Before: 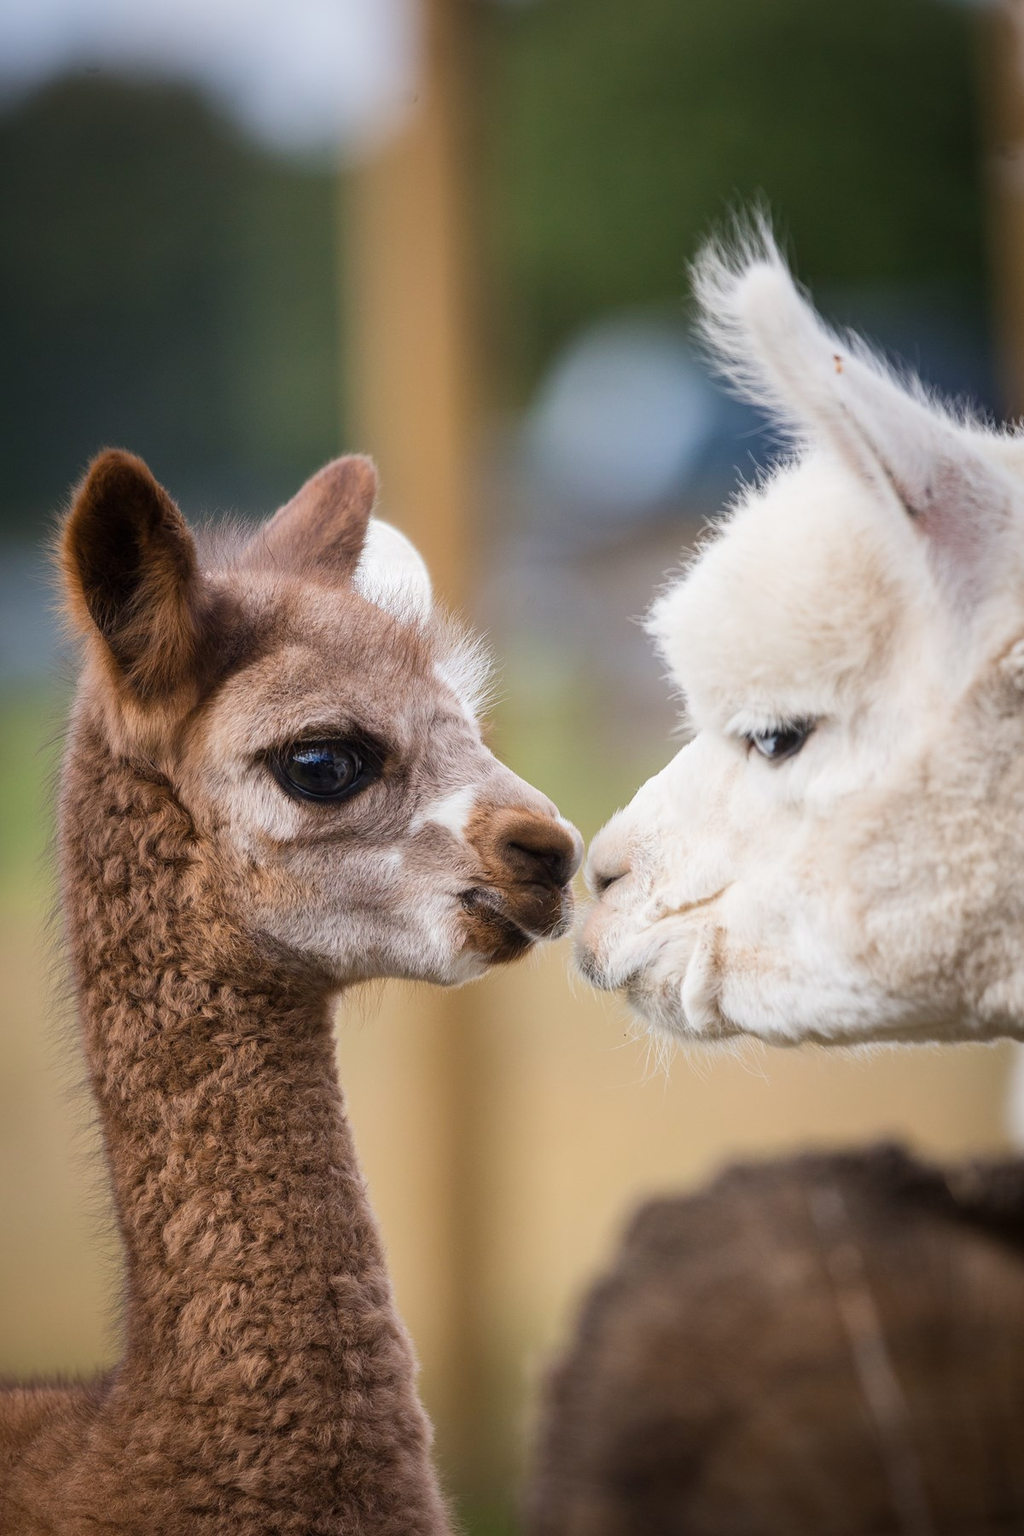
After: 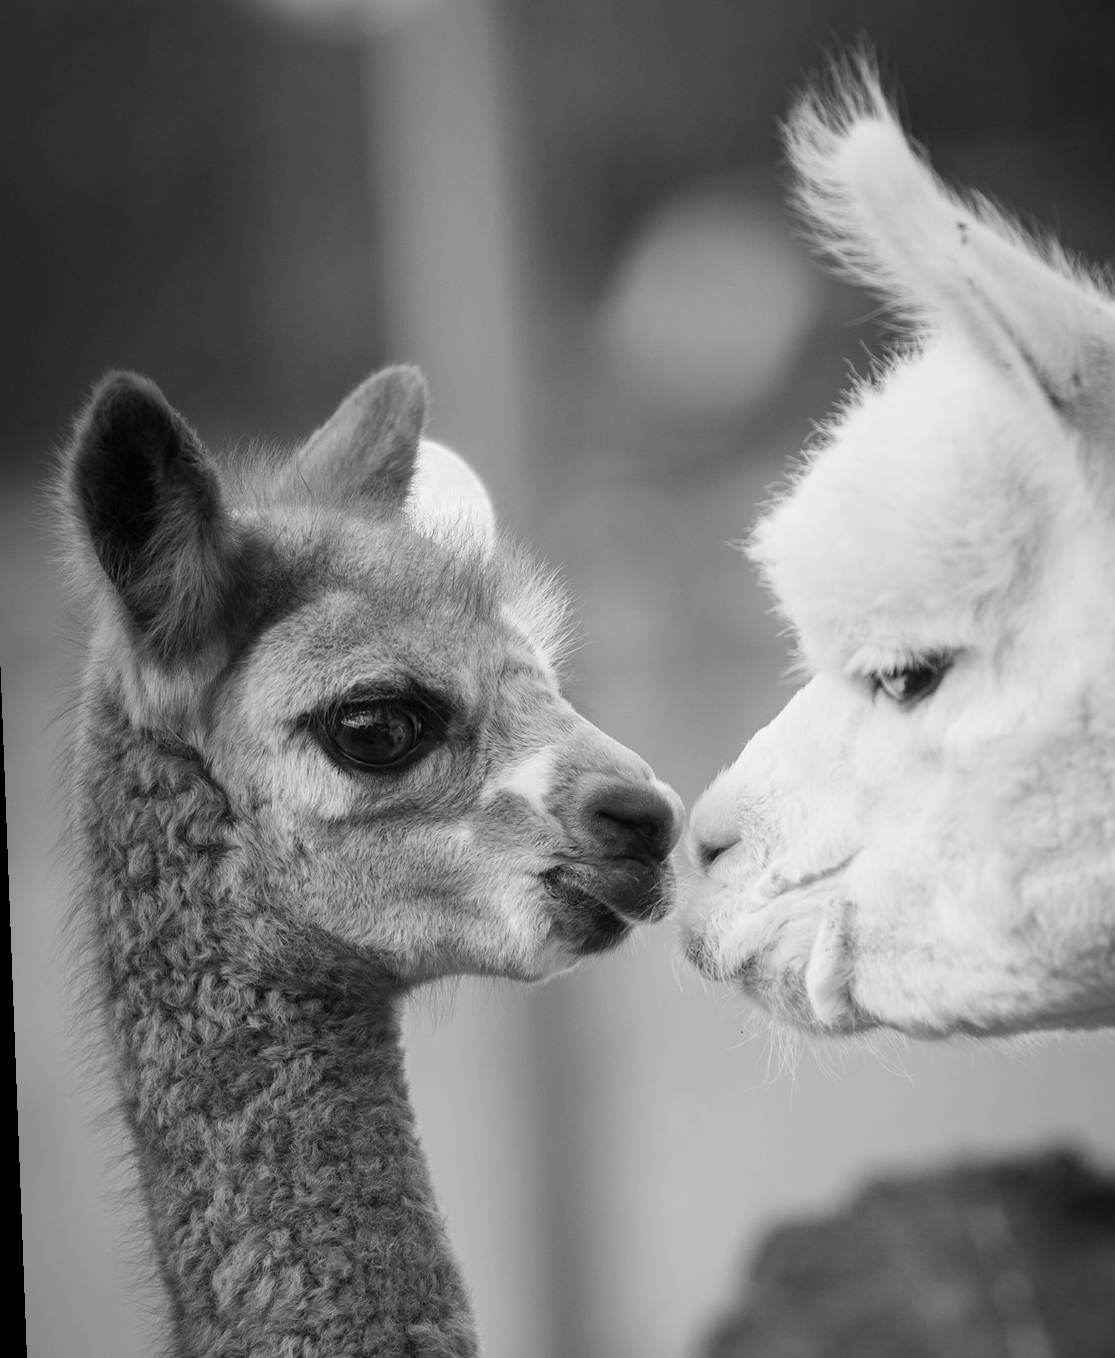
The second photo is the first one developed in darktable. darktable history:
monochrome: a 32, b 64, size 2.3
crop and rotate: left 2.425%, top 11.305%, right 9.6%, bottom 15.08%
rotate and perspective: rotation -2.22°, lens shift (horizontal) -0.022, automatic cropping off
